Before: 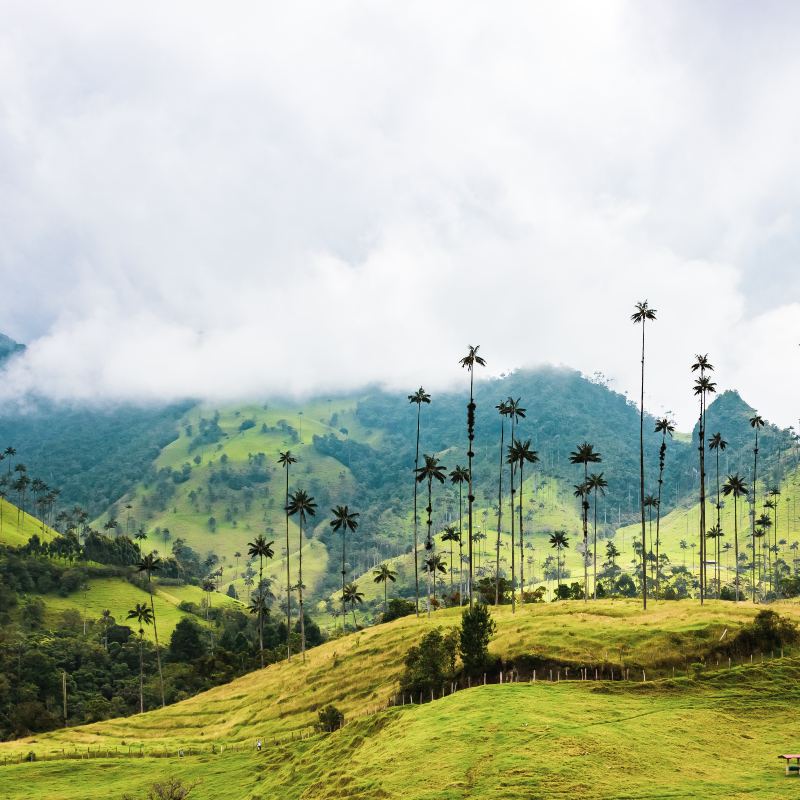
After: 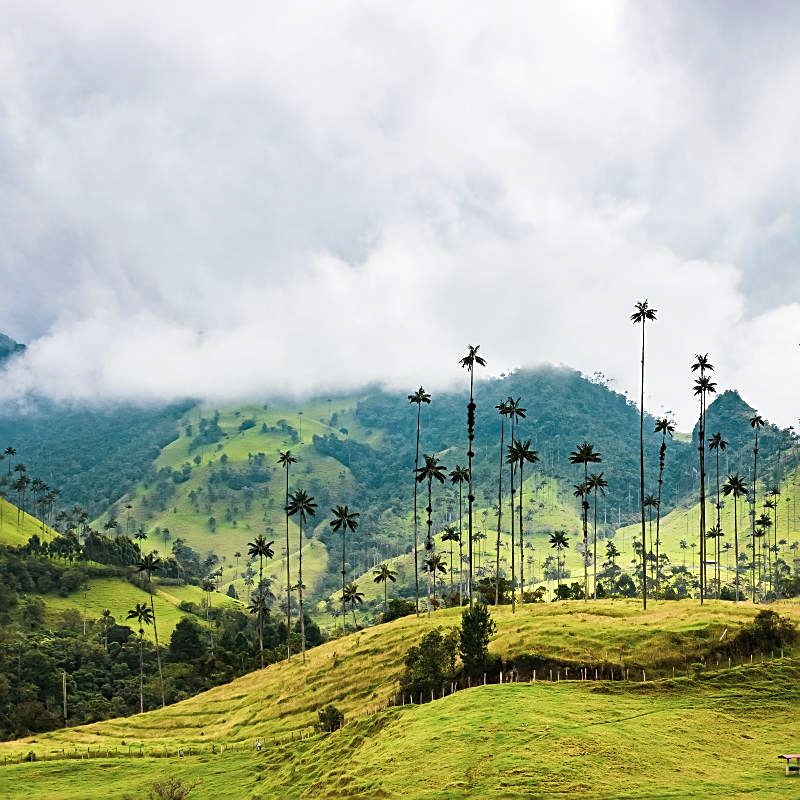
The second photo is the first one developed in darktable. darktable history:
shadows and highlights: shadows 52.42, soften with gaussian
sharpen: amount 0.55
